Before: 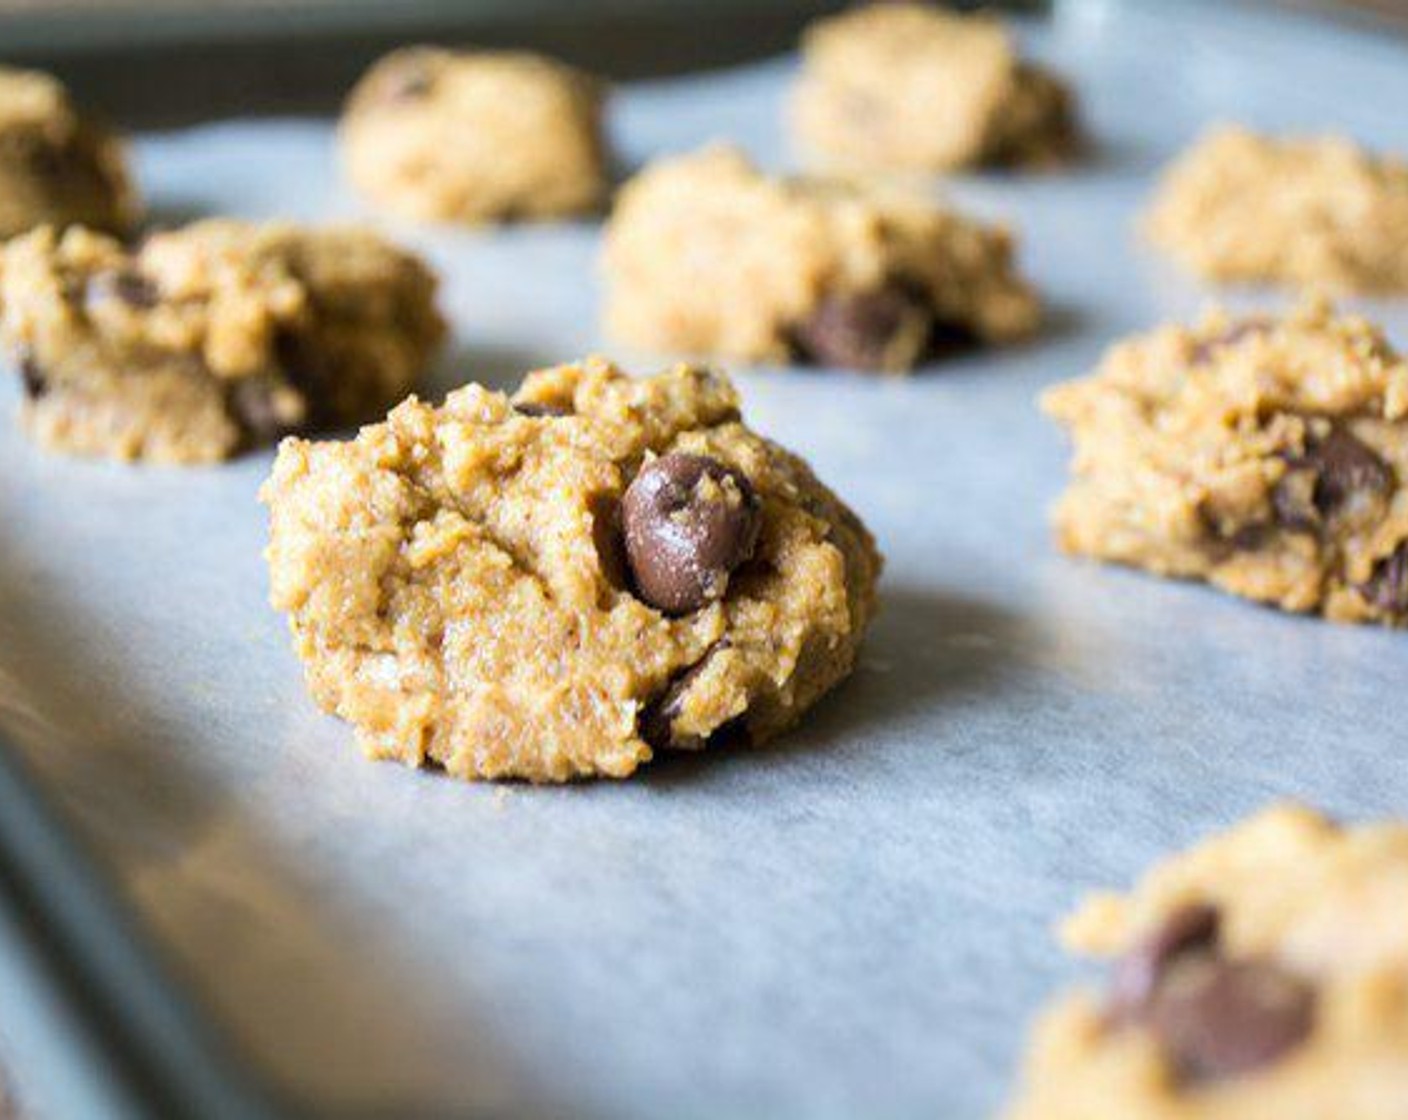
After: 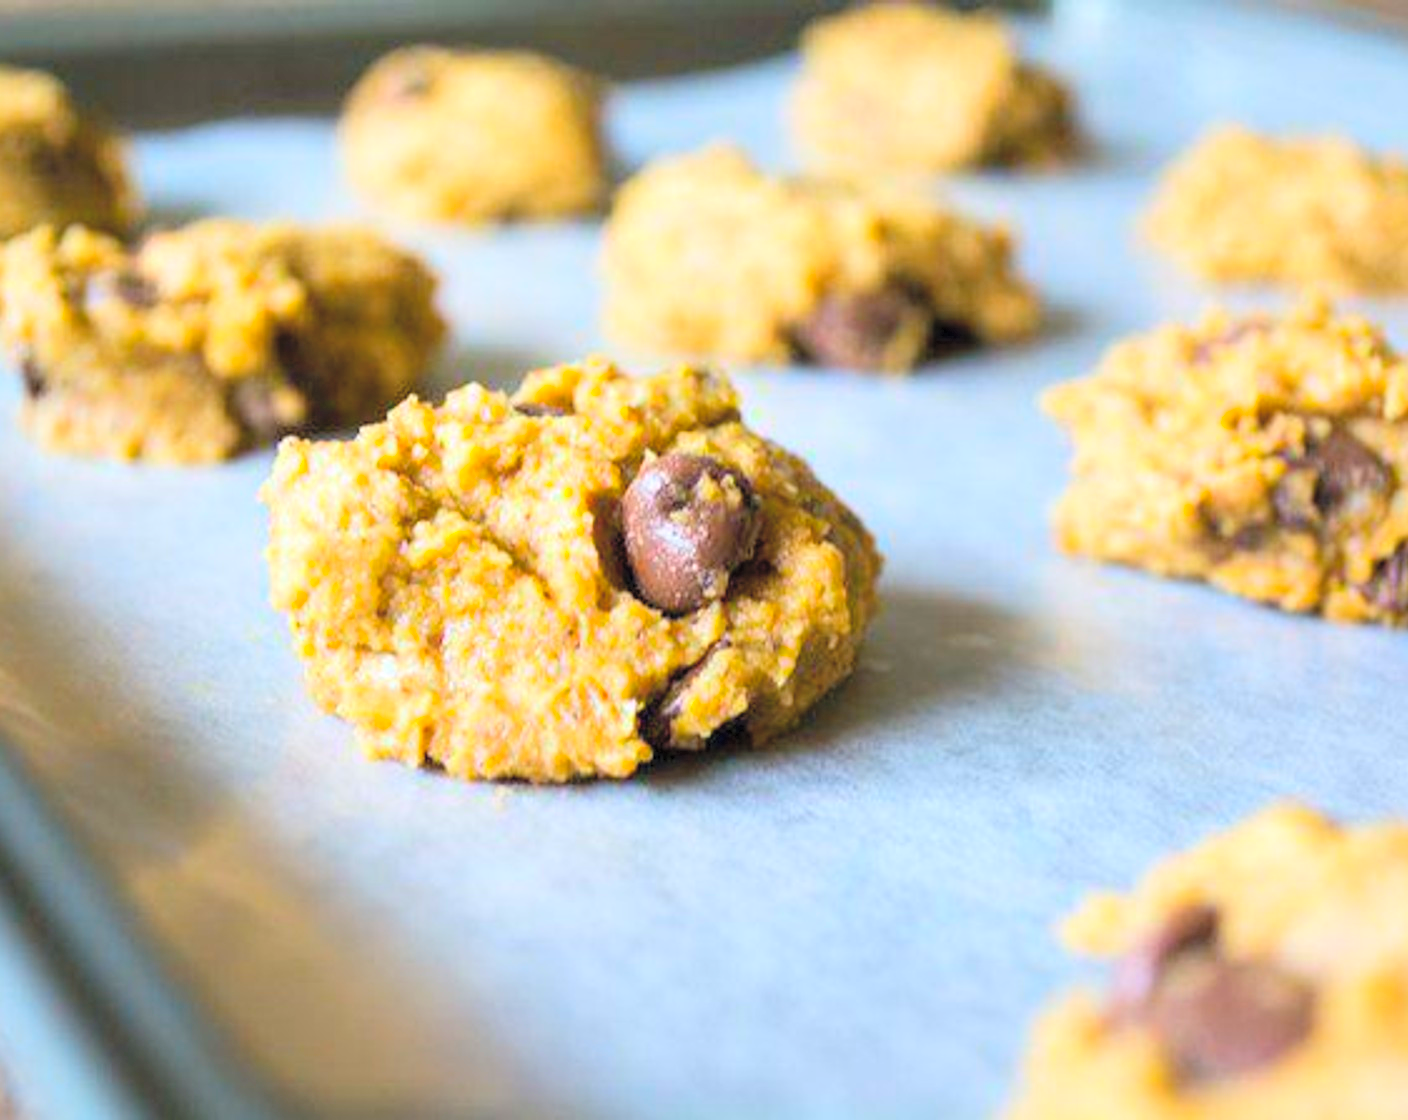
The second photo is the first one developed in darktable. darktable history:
contrast brightness saturation: contrast 0.096, brightness 0.31, saturation 0.138
color balance rgb: shadows fall-off 299.771%, white fulcrum 2 EV, highlights fall-off 298.823%, perceptual saturation grading › global saturation 19.81%, mask middle-gray fulcrum 99.609%, global vibrance 20.314%, contrast gray fulcrum 38.293%
